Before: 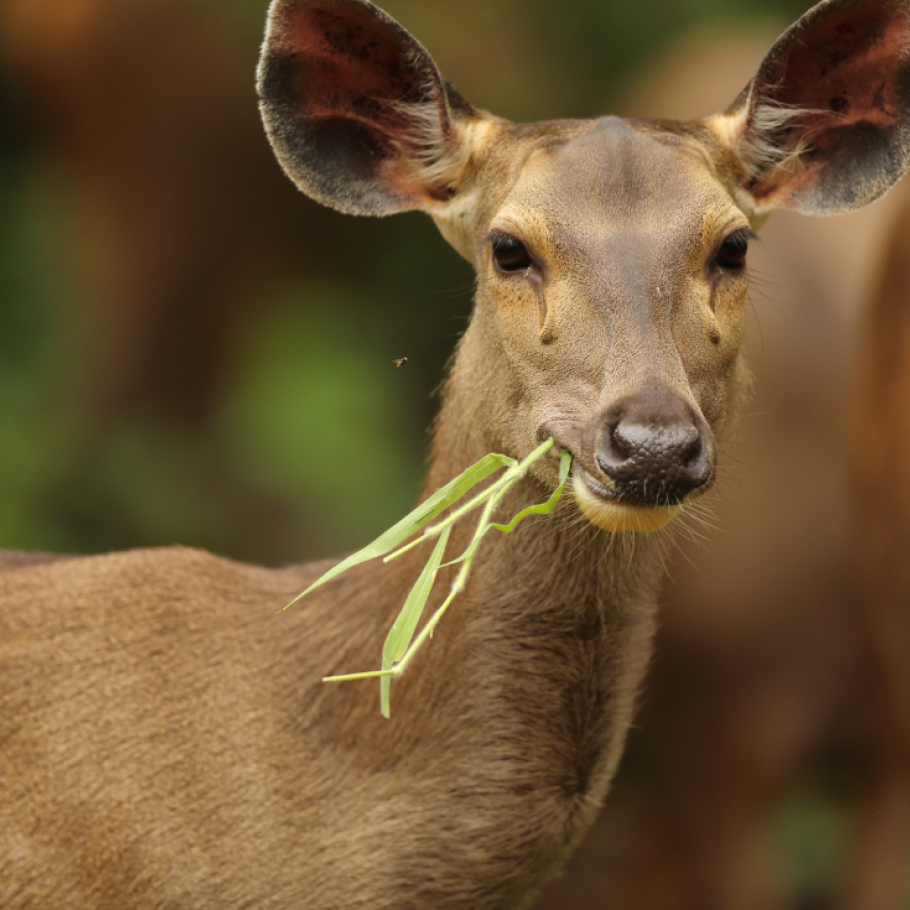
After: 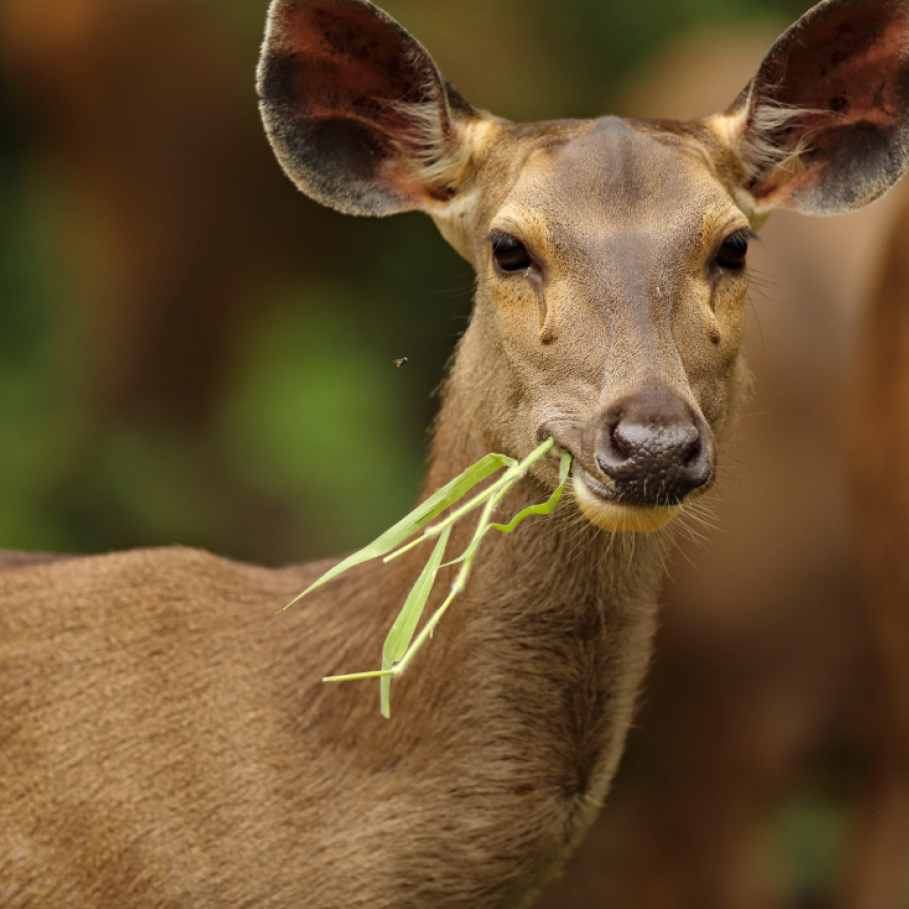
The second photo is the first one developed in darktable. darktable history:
haze removal: on, module defaults
